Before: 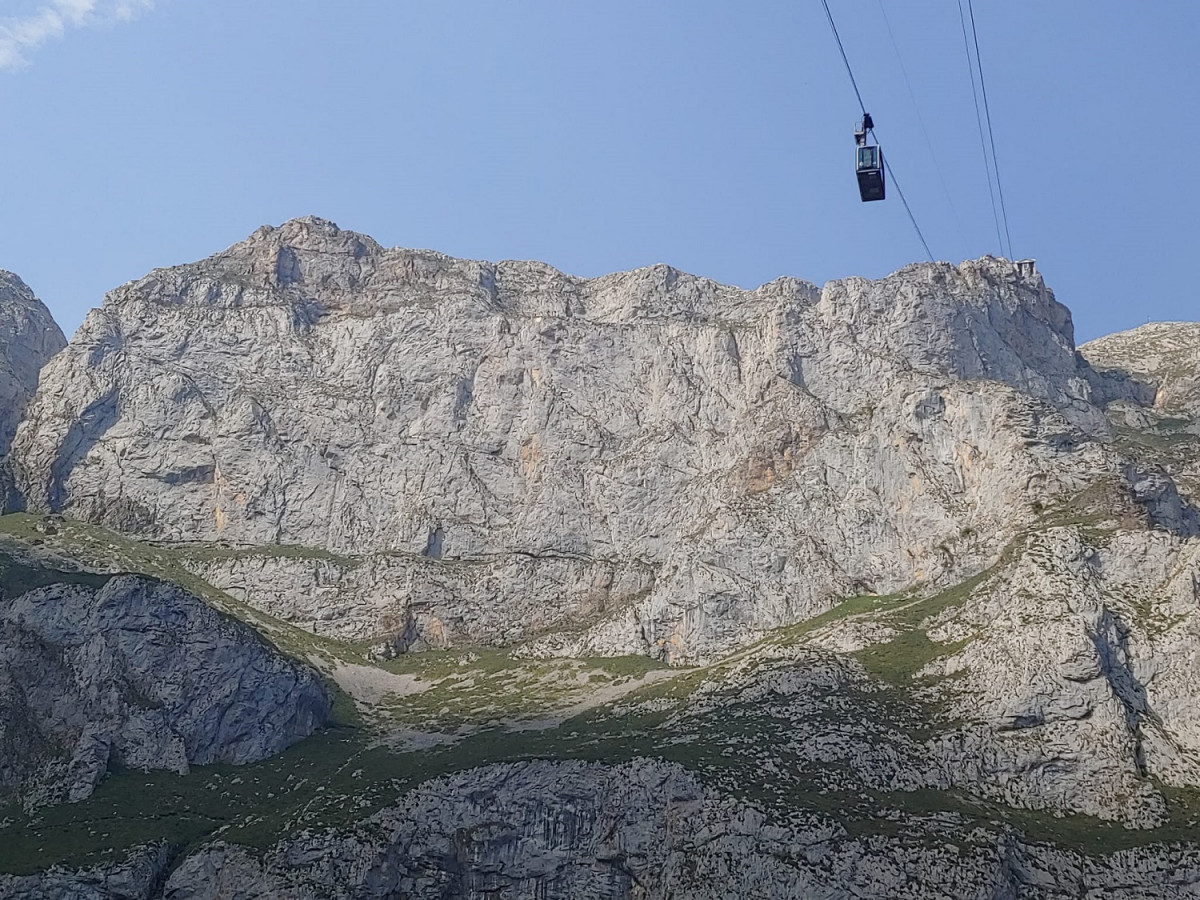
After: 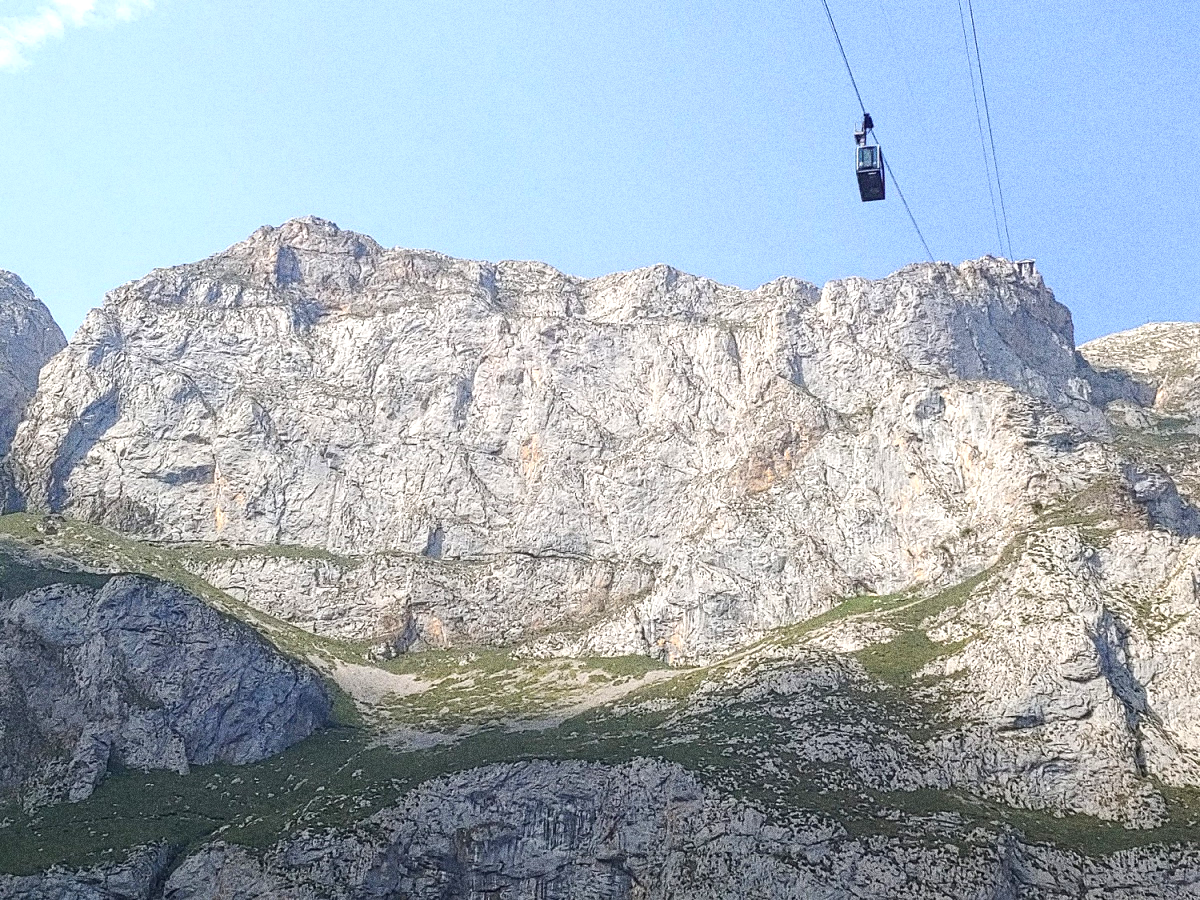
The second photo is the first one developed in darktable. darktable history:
grain: coarseness 10.62 ISO, strength 55.56%
exposure: black level correction 0, exposure 0.9 EV, compensate highlight preservation false
